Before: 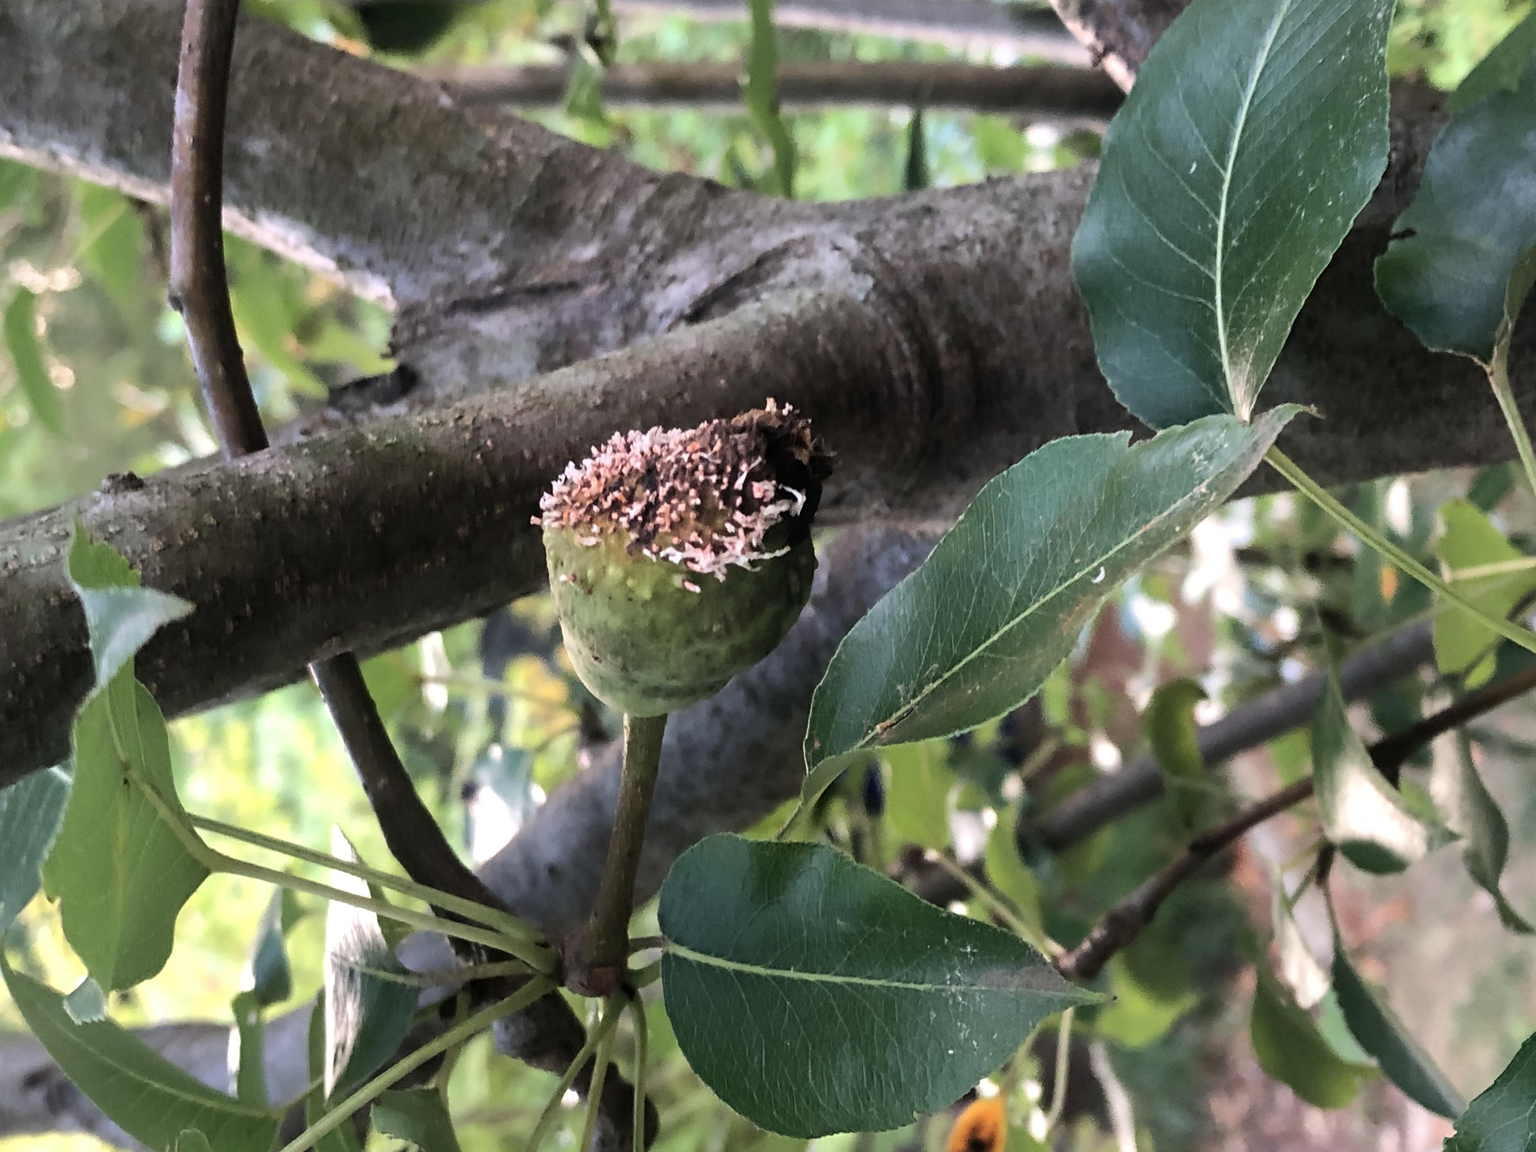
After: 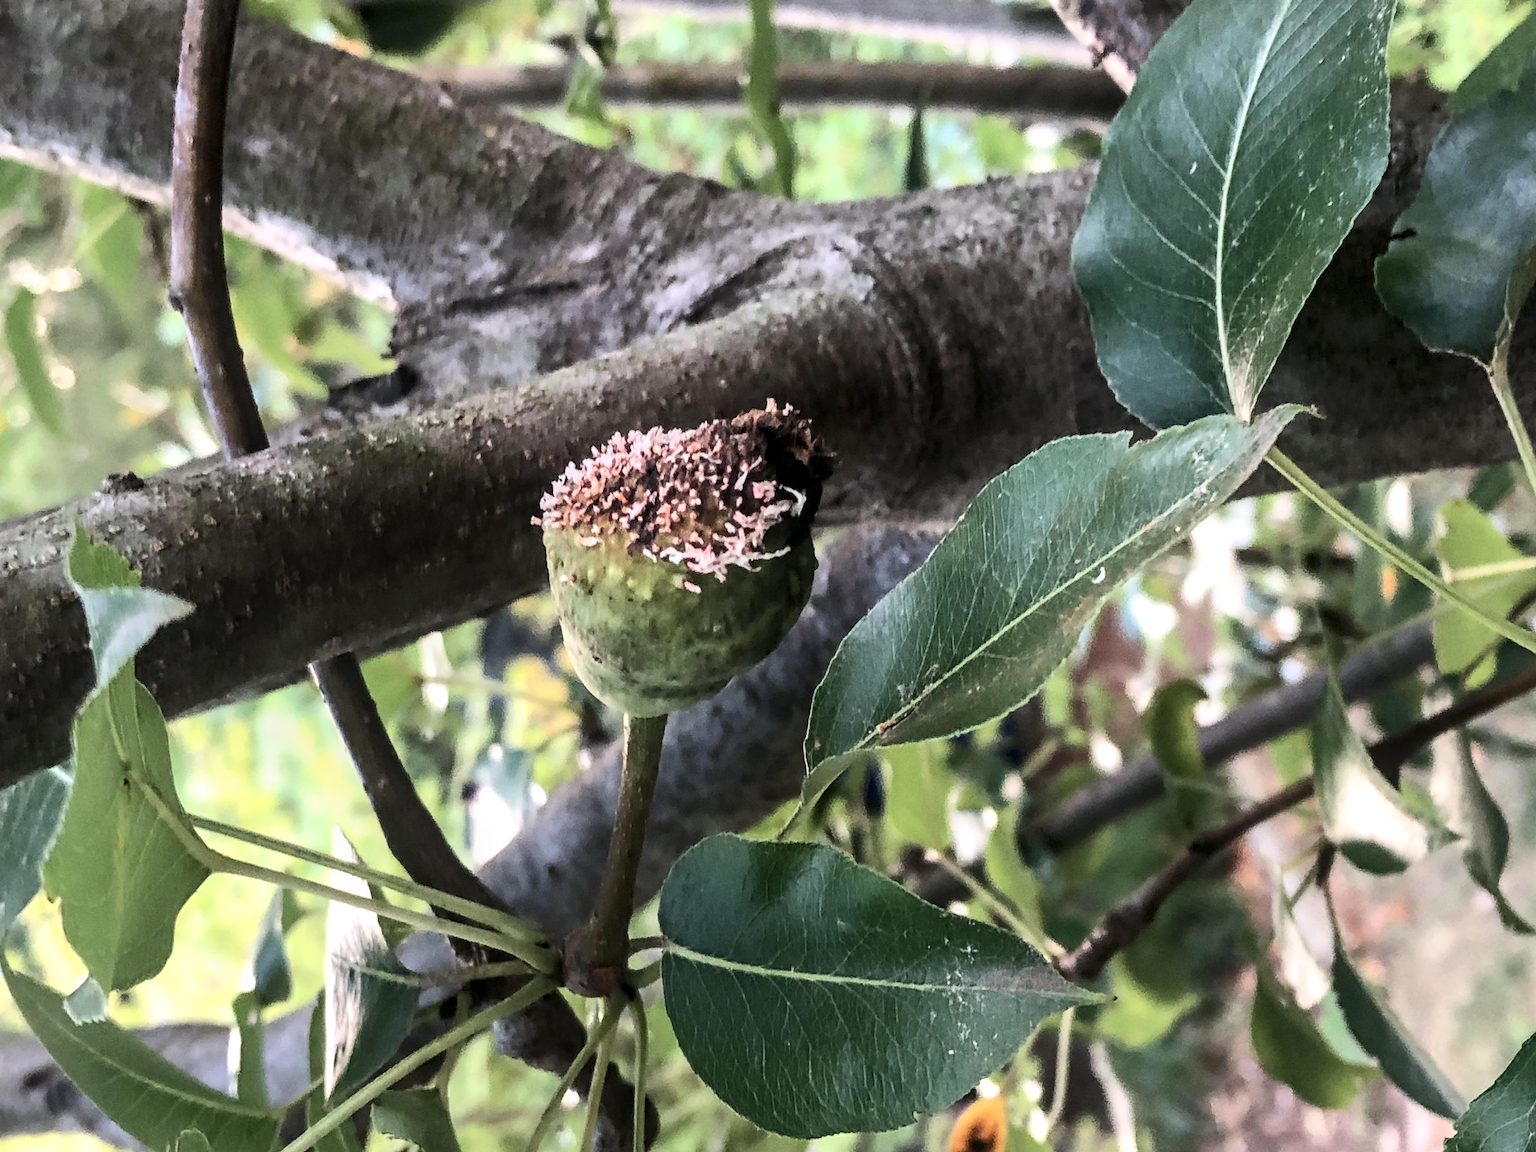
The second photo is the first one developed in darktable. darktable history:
local contrast: on, module defaults
sharpen: amount 0.202
contrast brightness saturation: contrast 0.24, brightness 0.087
